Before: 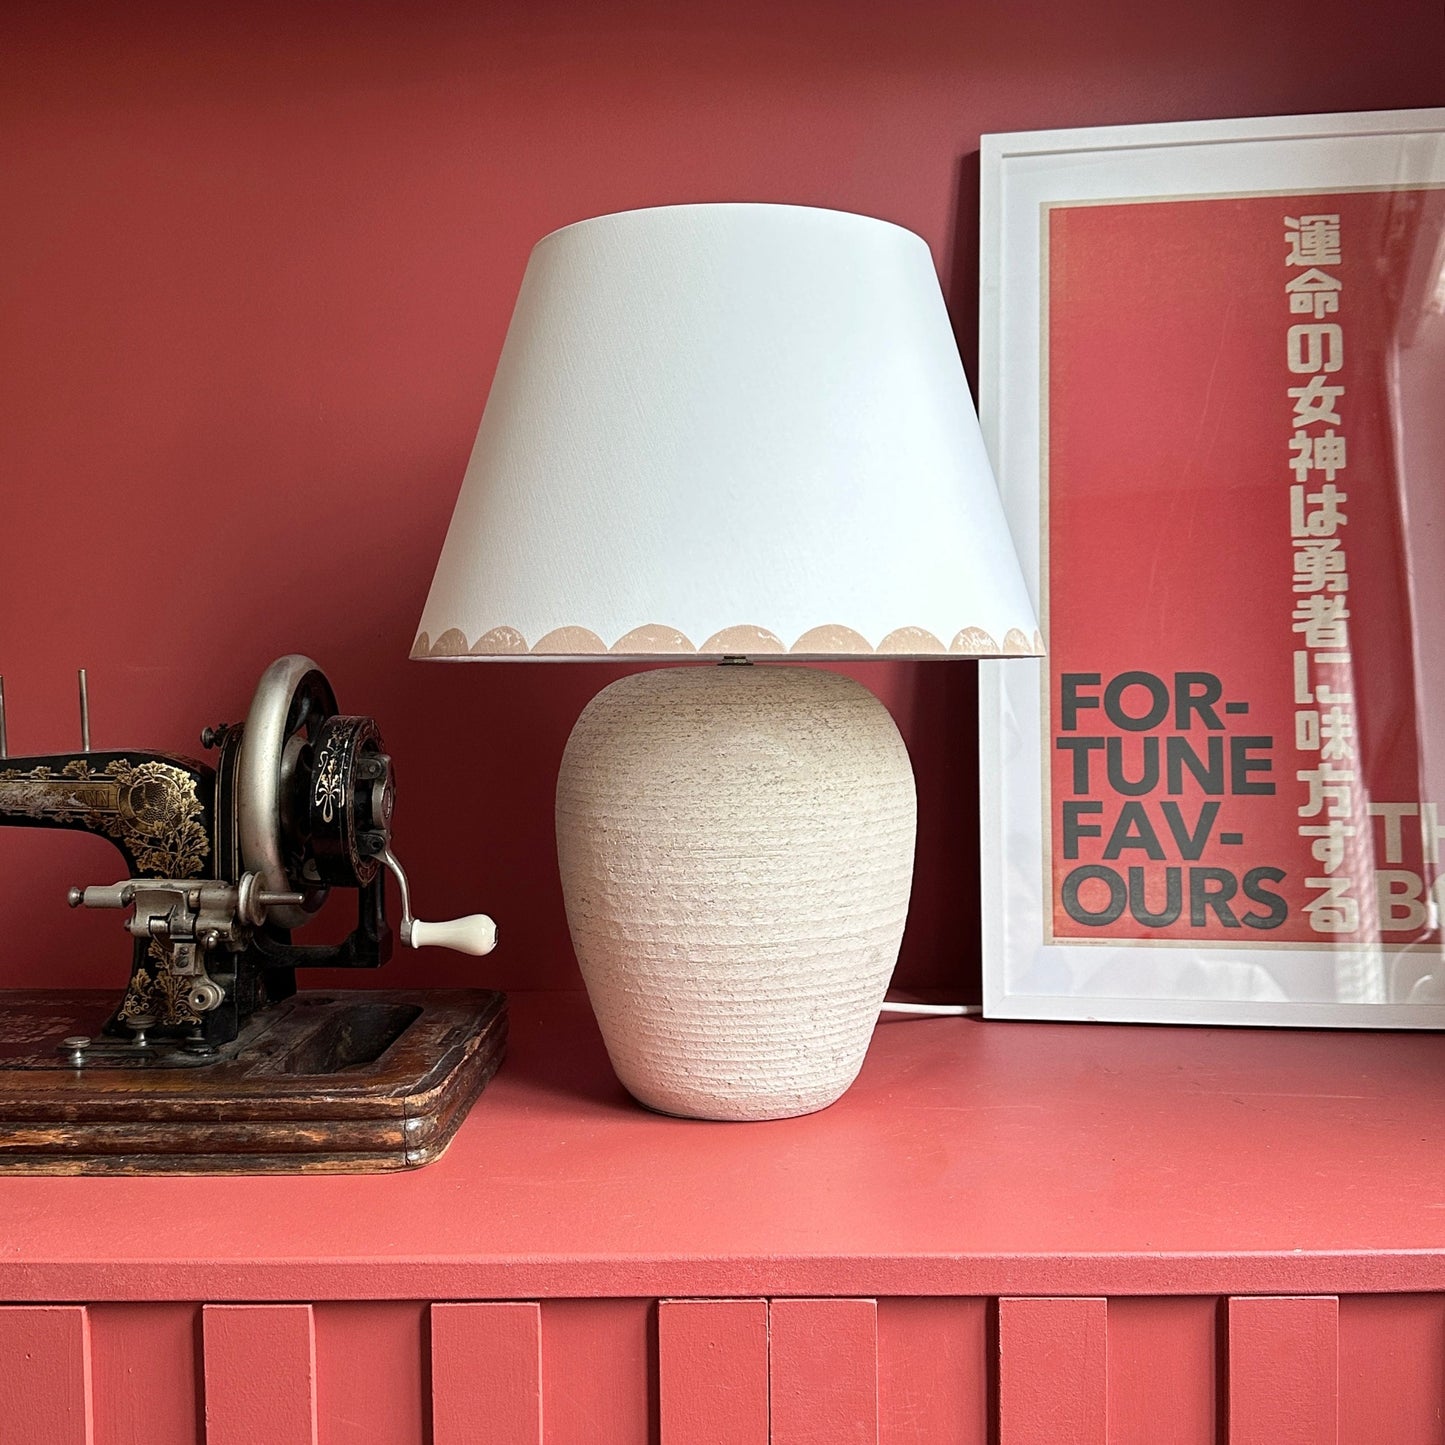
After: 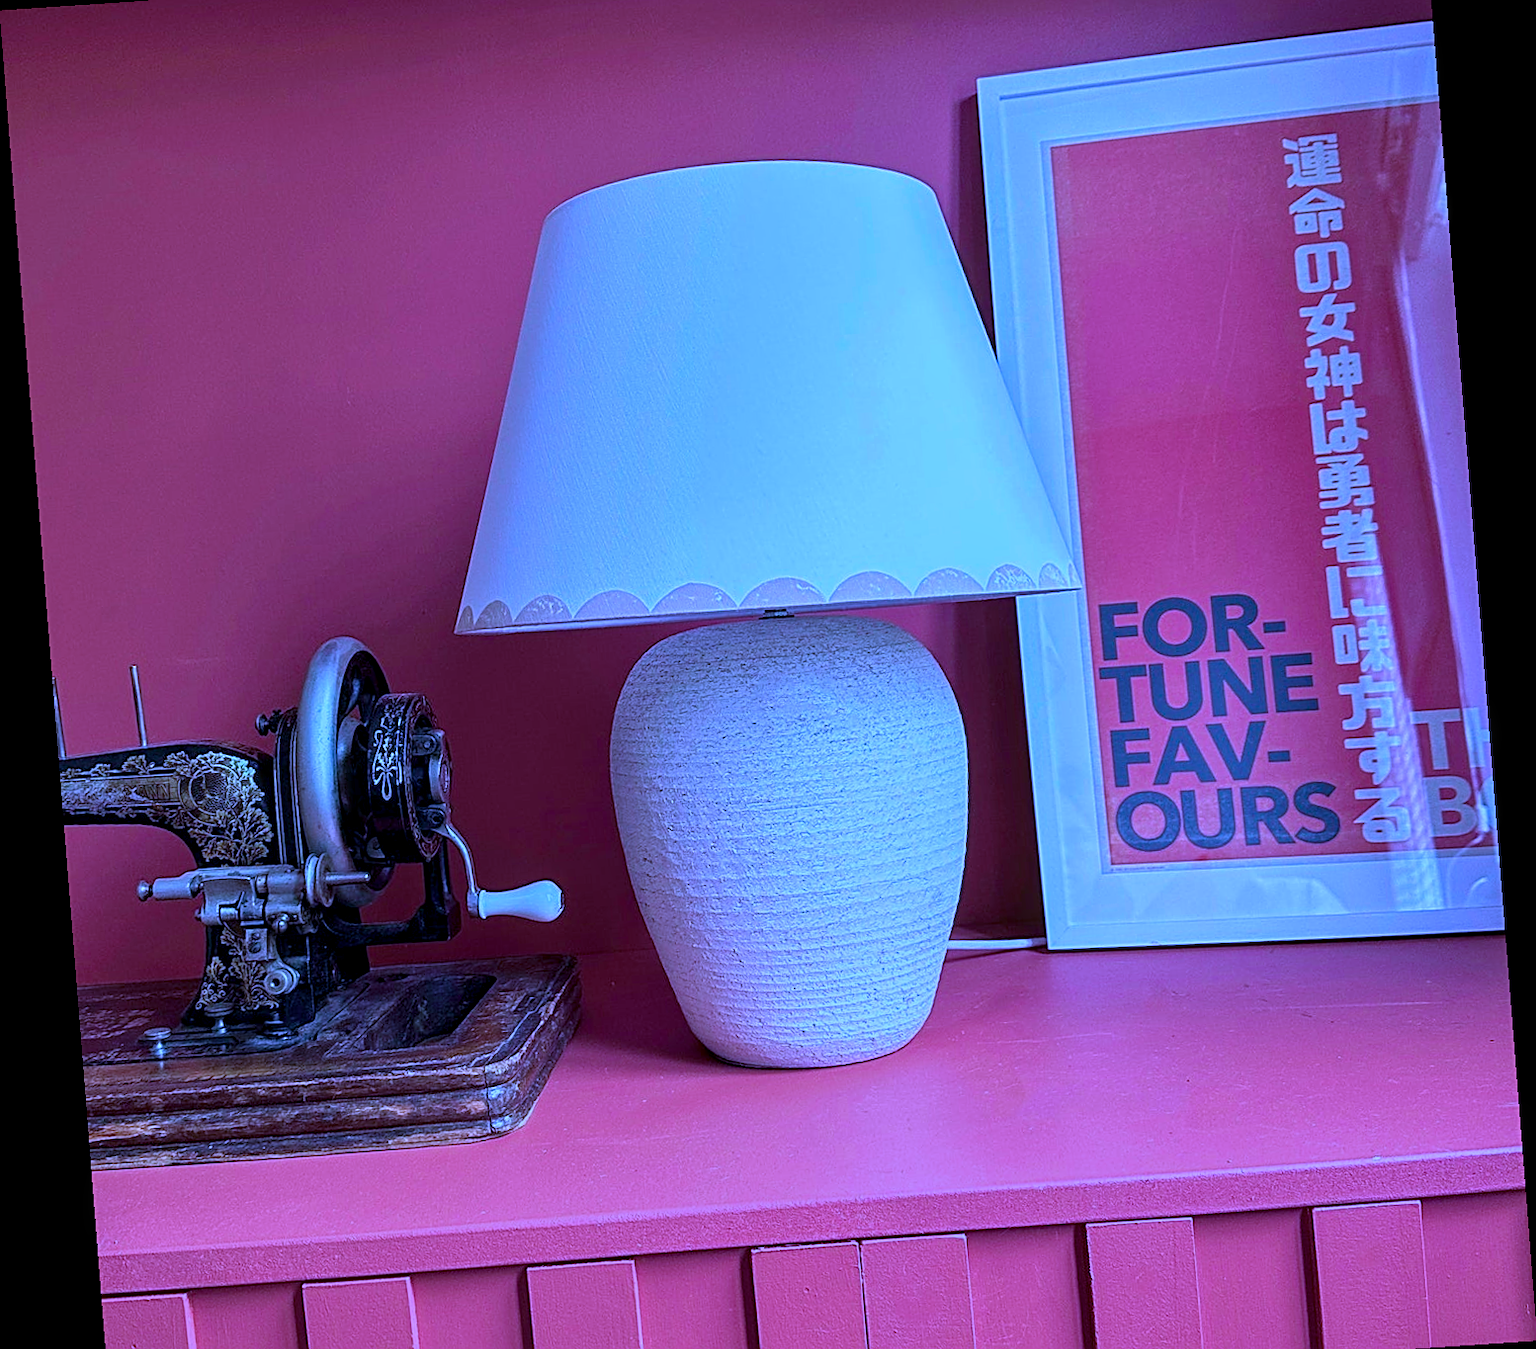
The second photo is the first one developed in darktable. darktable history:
crop and rotate: top 5.609%, bottom 5.609%
local contrast: on, module defaults
sharpen: on, module defaults
color calibration: output R [0.948, 0.091, -0.04, 0], output G [-0.3, 1.384, -0.085, 0], output B [-0.108, 0.061, 1.08, 0], illuminant as shot in camera, x 0.484, y 0.43, temperature 2405.29 K
tone equalizer: -8 EV 0.25 EV, -7 EV 0.417 EV, -6 EV 0.417 EV, -5 EV 0.25 EV, -3 EV -0.25 EV, -2 EV -0.417 EV, -1 EV -0.417 EV, +0 EV -0.25 EV, edges refinement/feathering 500, mask exposure compensation -1.57 EV, preserve details guided filter
rotate and perspective: rotation -4.2°, shear 0.006, automatic cropping off
